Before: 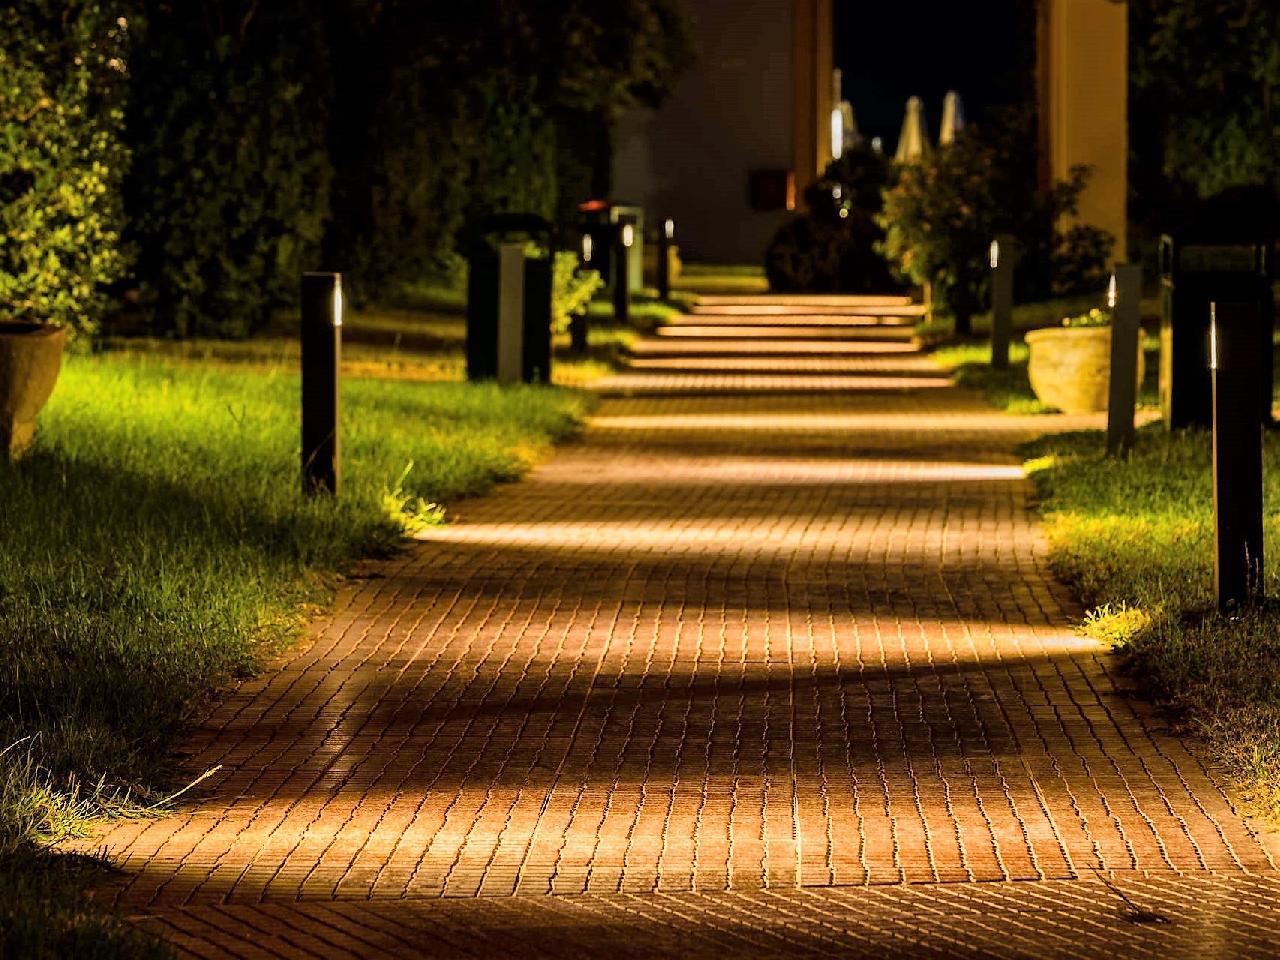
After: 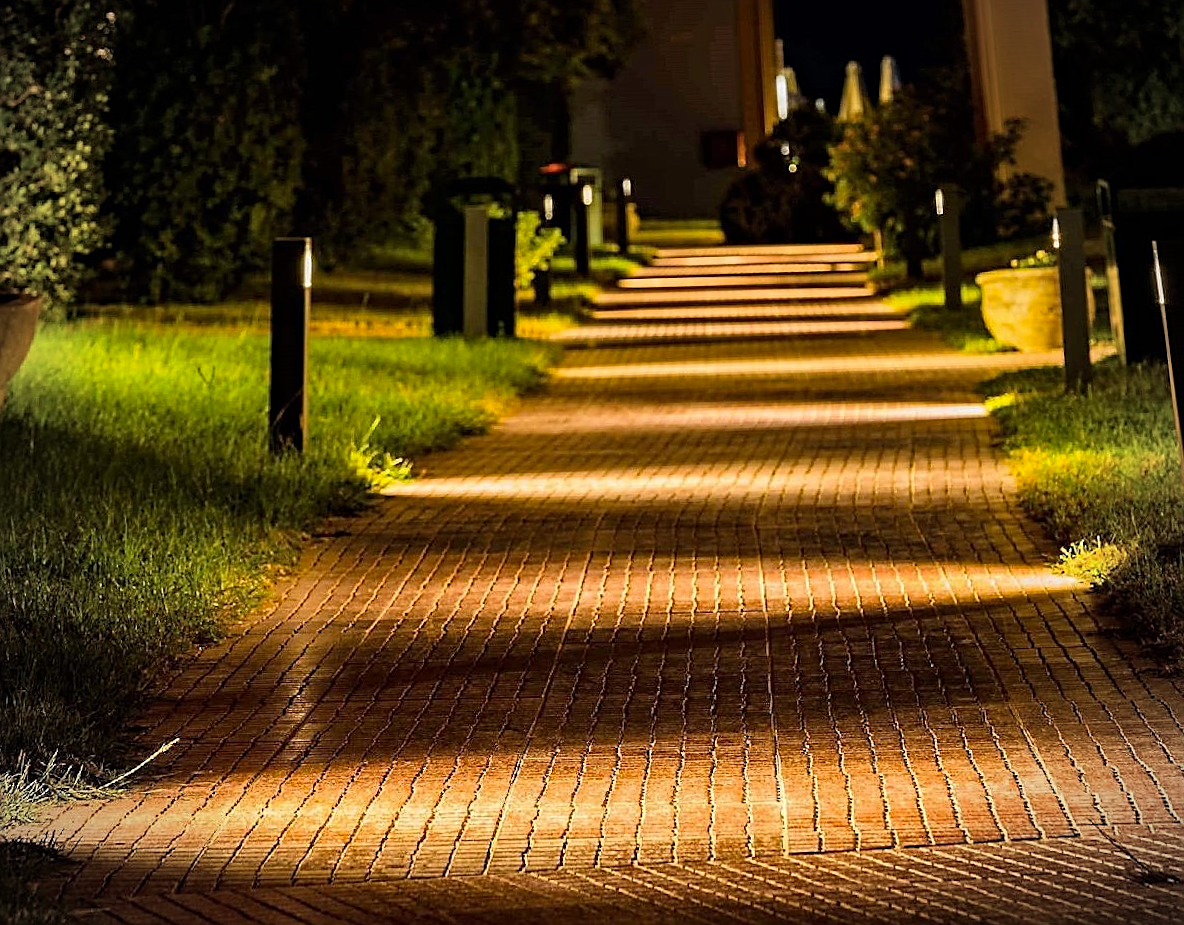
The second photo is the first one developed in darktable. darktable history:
rotate and perspective: rotation -1.68°, lens shift (vertical) -0.146, crop left 0.049, crop right 0.912, crop top 0.032, crop bottom 0.96
sharpen: on, module defaults
vibrance: on, module defaults
exposure: exposure 0.02 EV, compensate highlight preservation false
vignetting: unbound false
haze removal: compatibility mode true, adaptive false
